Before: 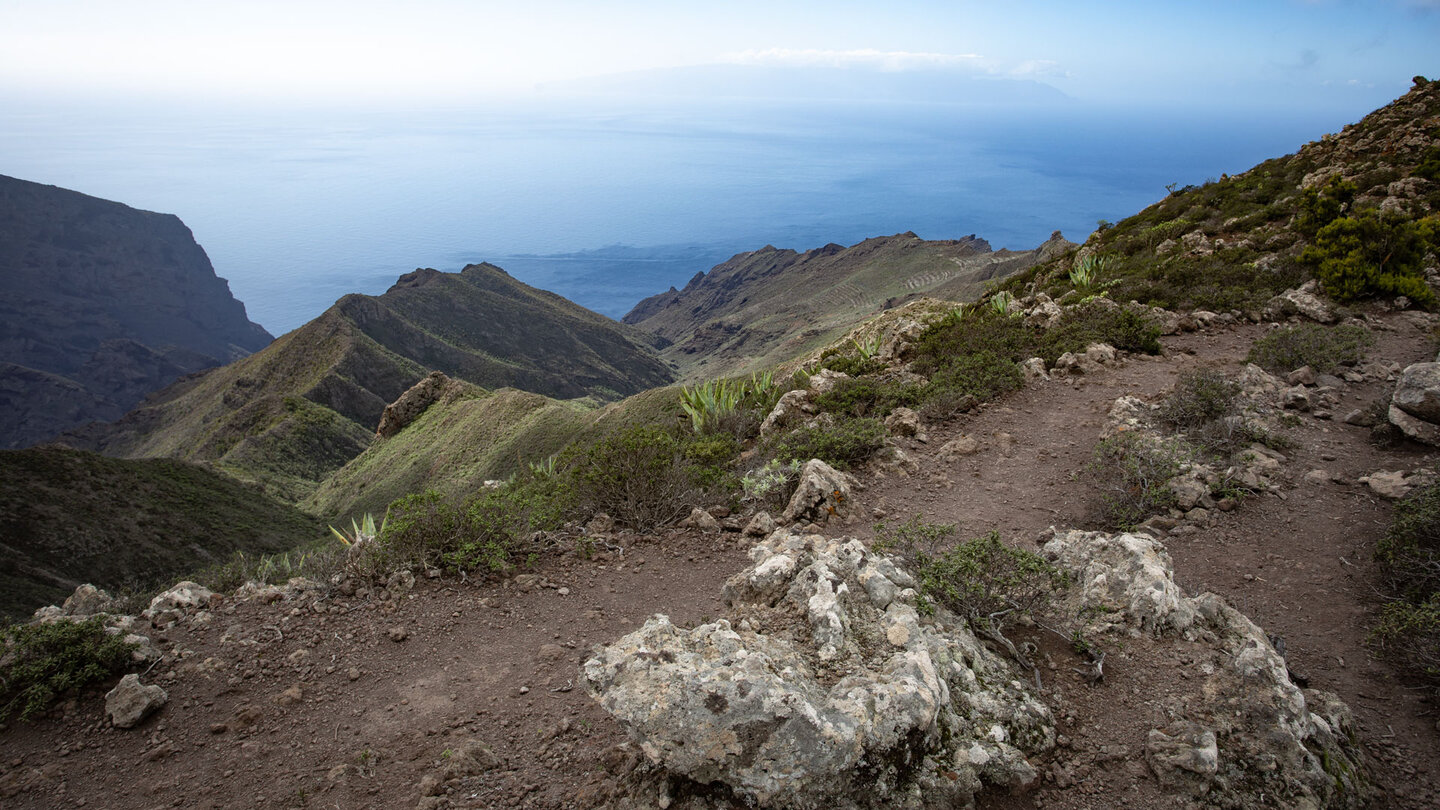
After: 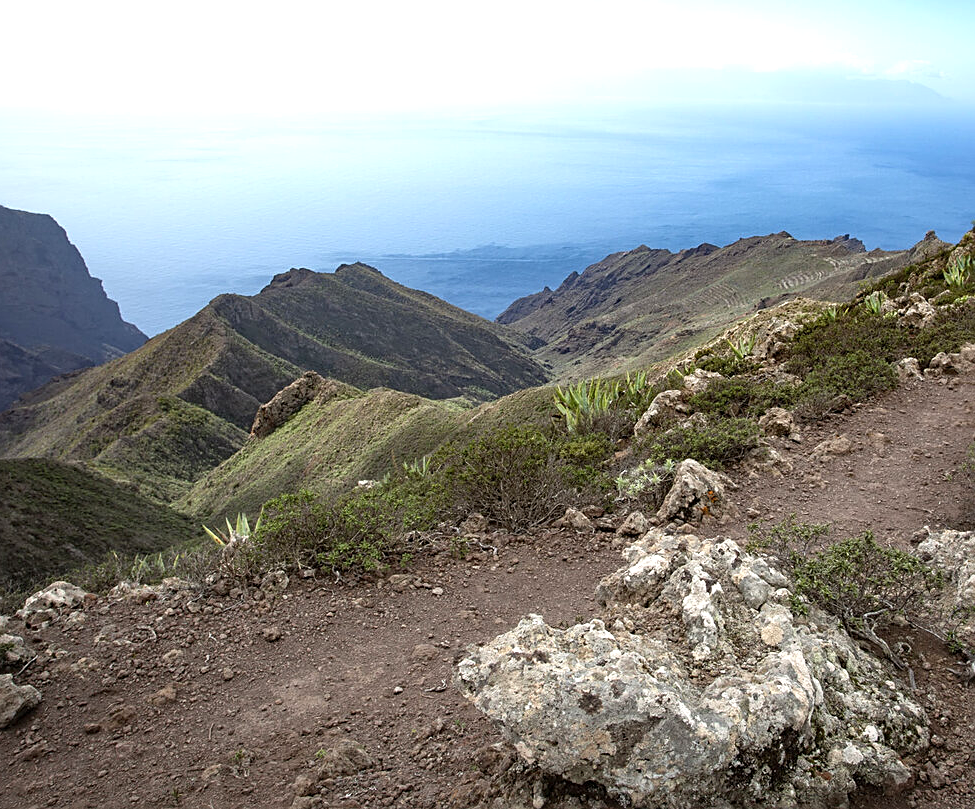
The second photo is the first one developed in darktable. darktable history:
crop and rotate: left 8.789%, right 23.441%
sharpen: amount 0.463
exposure: black level correction 0, exposure 0.499 EV, compensate exposure bias true, compensate highlight preservation false
